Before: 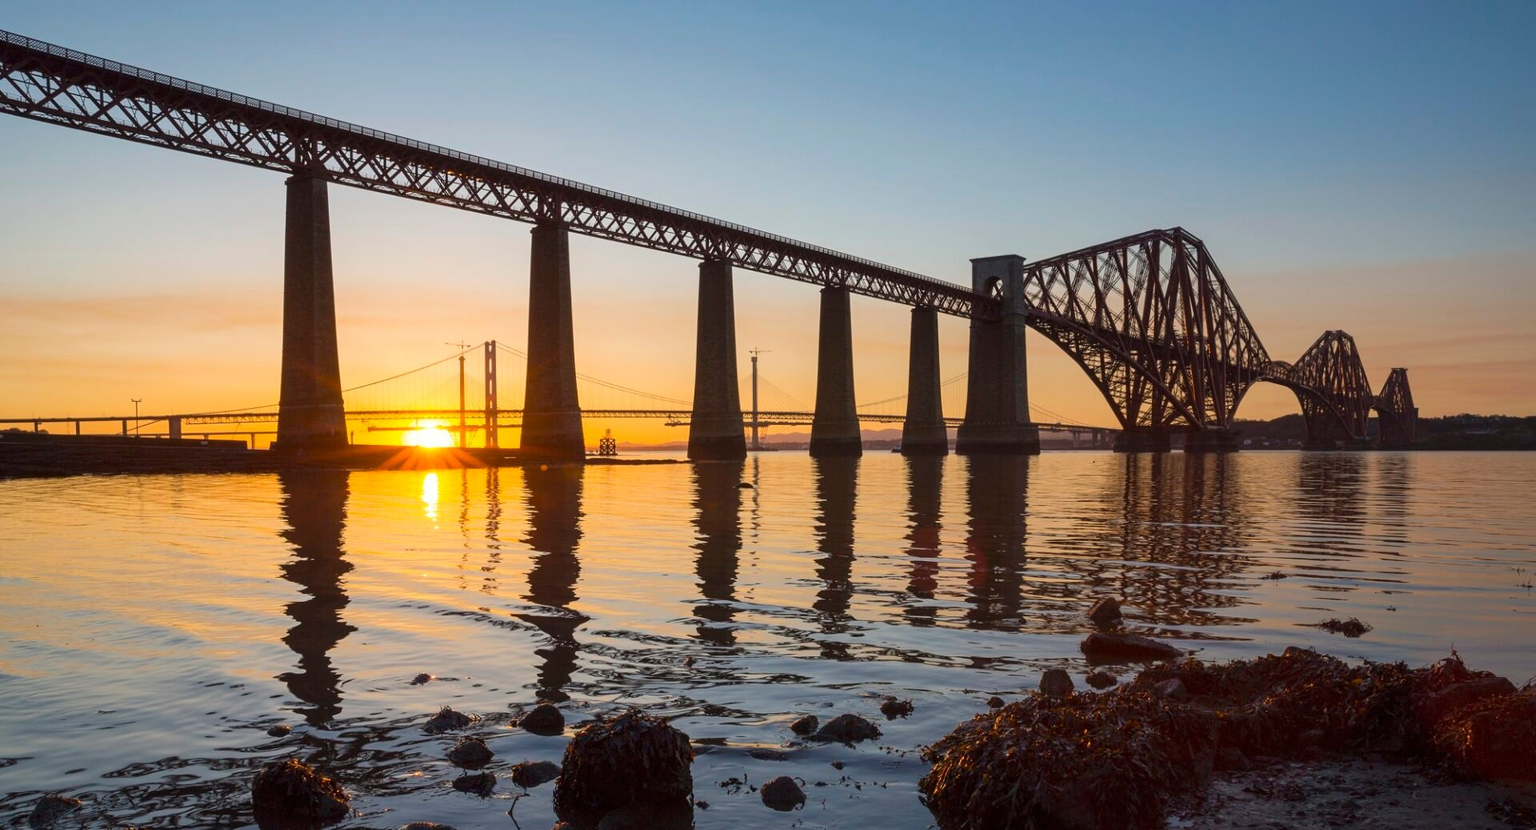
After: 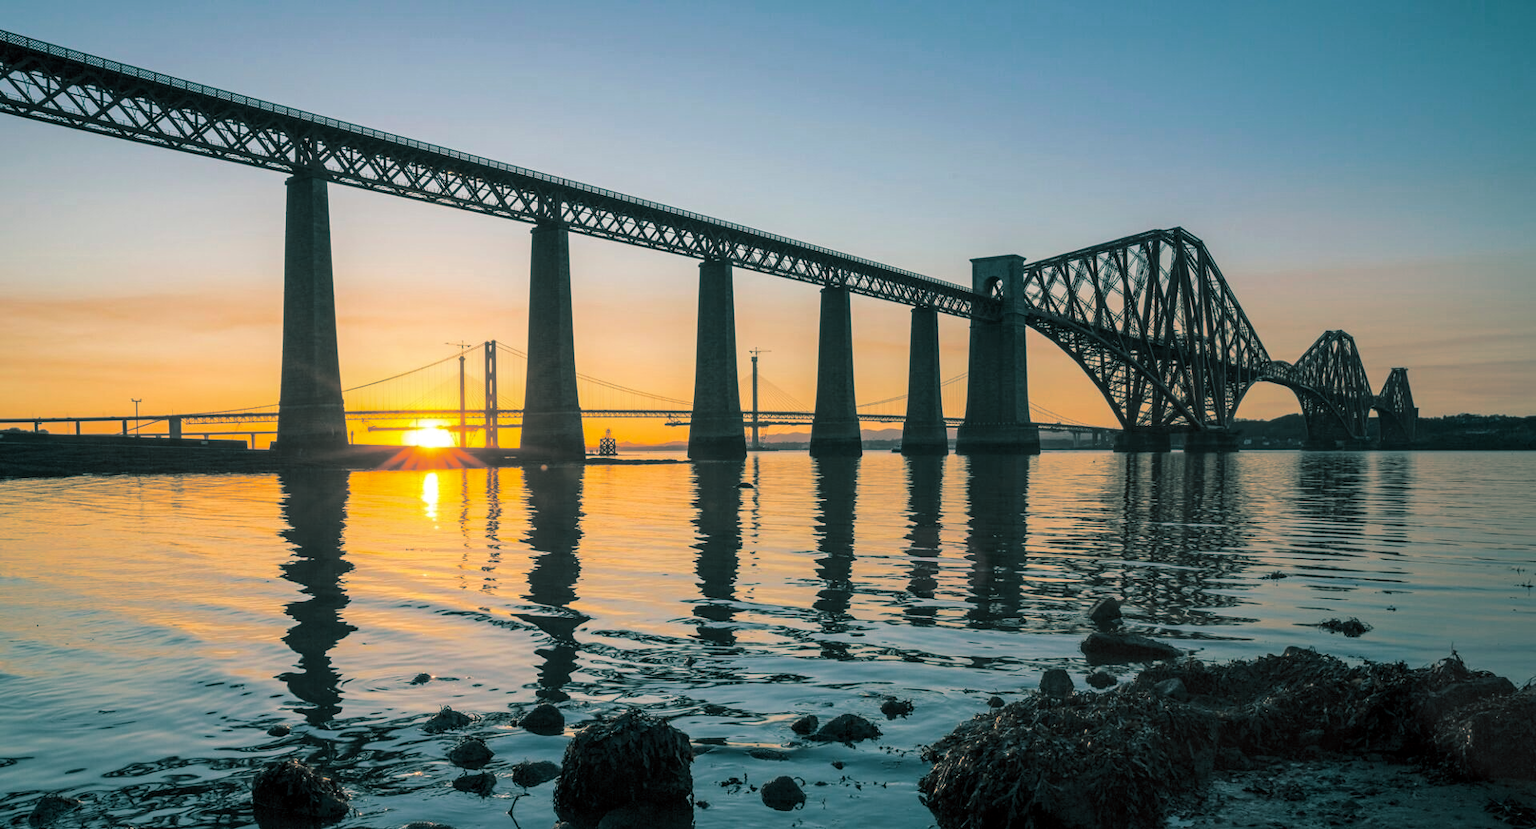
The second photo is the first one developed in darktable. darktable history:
split-toning: shadows › hue 186.43°, highlights › hue 49.29°, compress 30.29%
white balance: emerald 1
local contrast: on, module defaults
